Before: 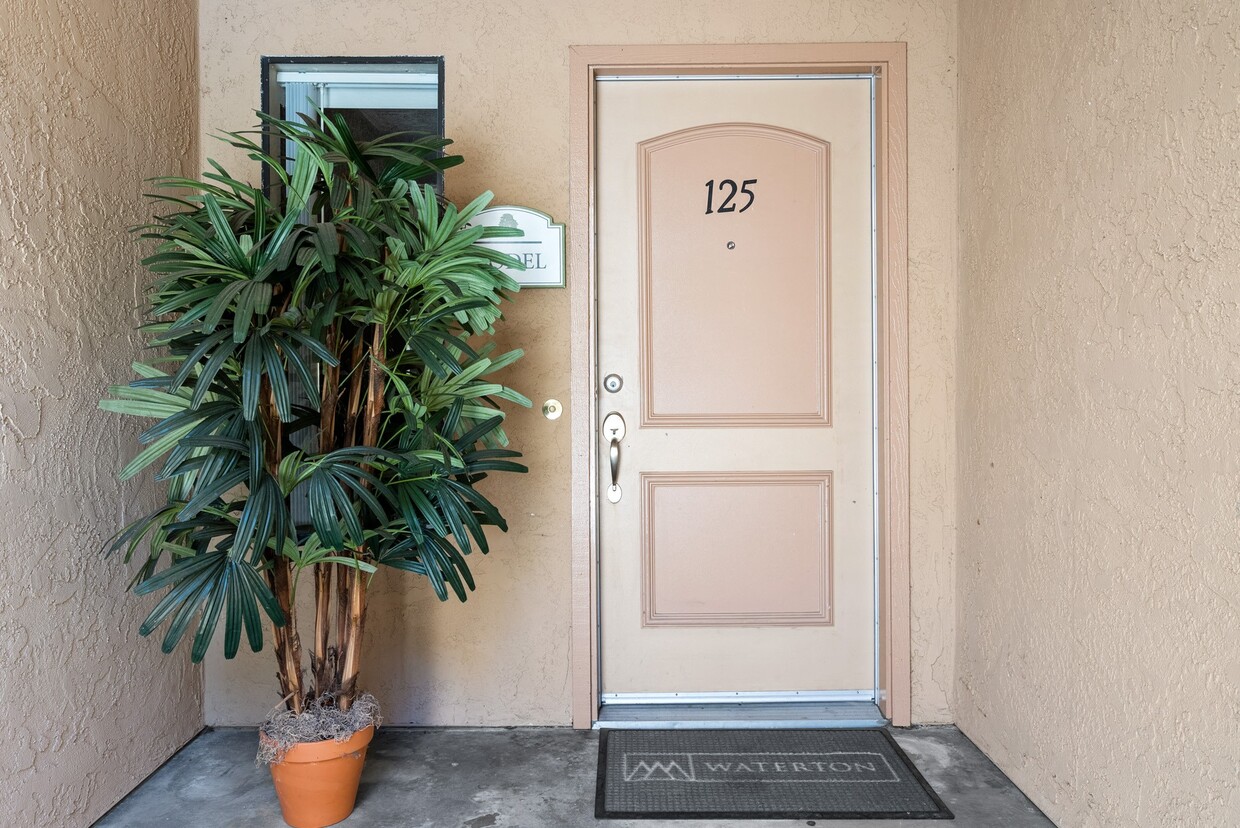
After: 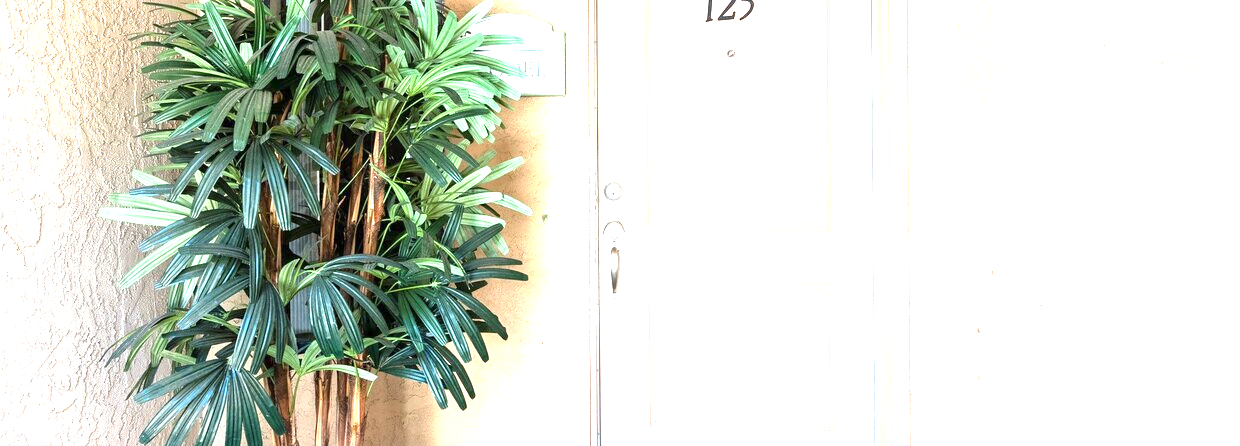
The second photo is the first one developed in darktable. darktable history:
exposure: exposure 1.989 EV, compensate highlight preservation false
crop and rotate: top 23.301%, bottom 22.798%
